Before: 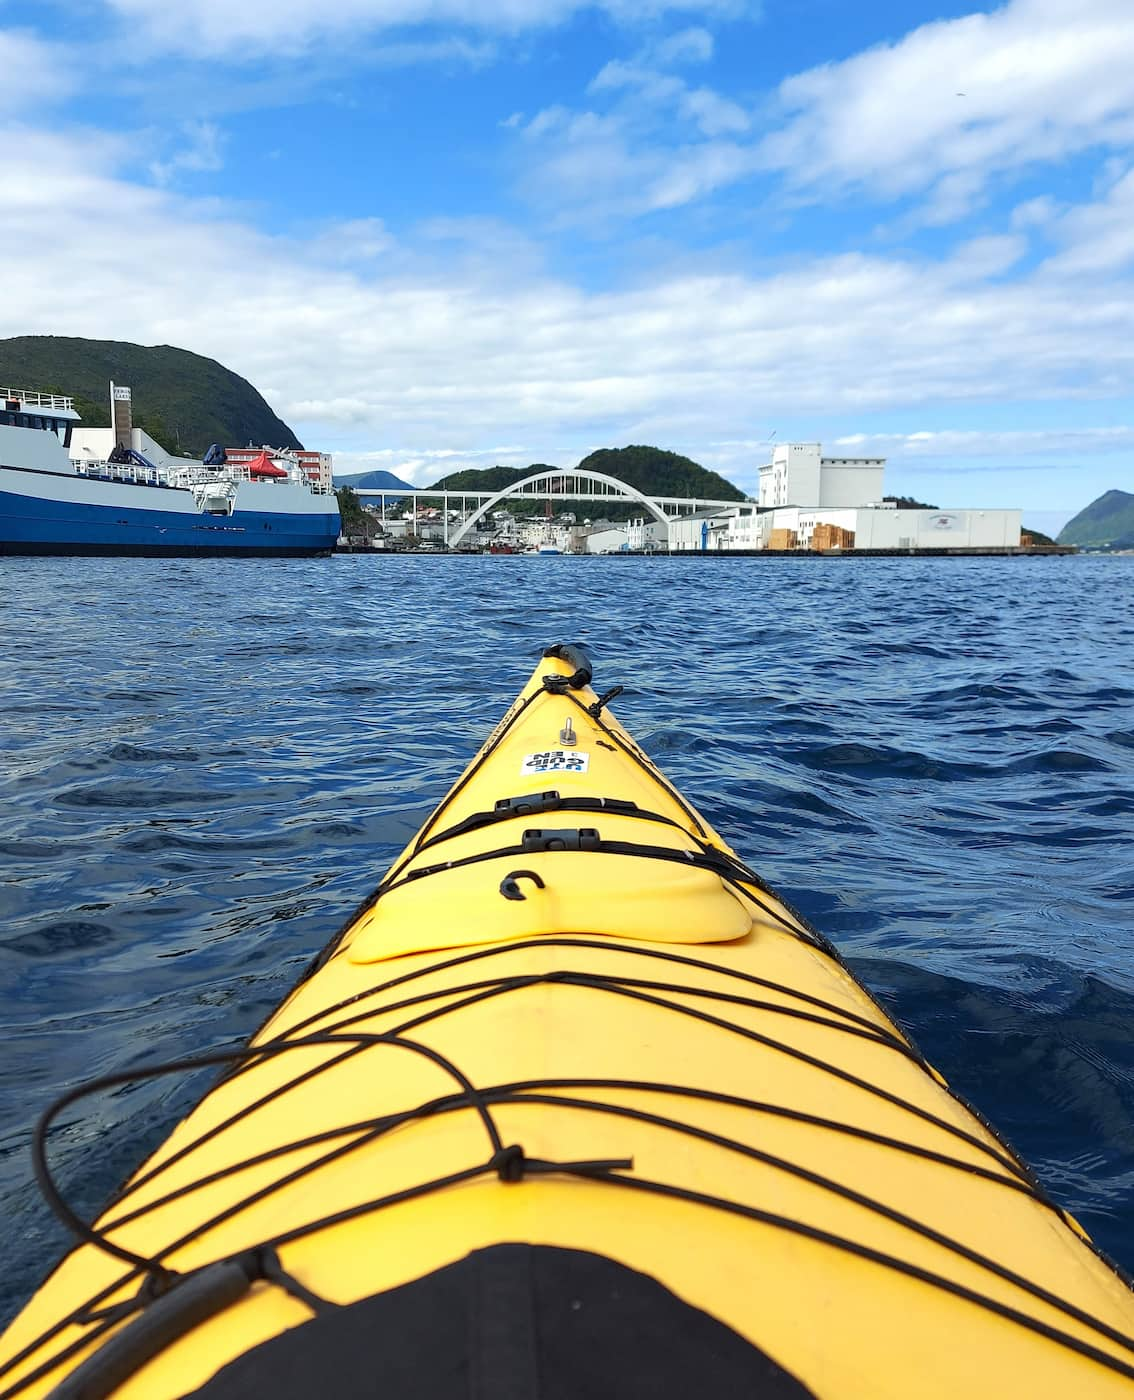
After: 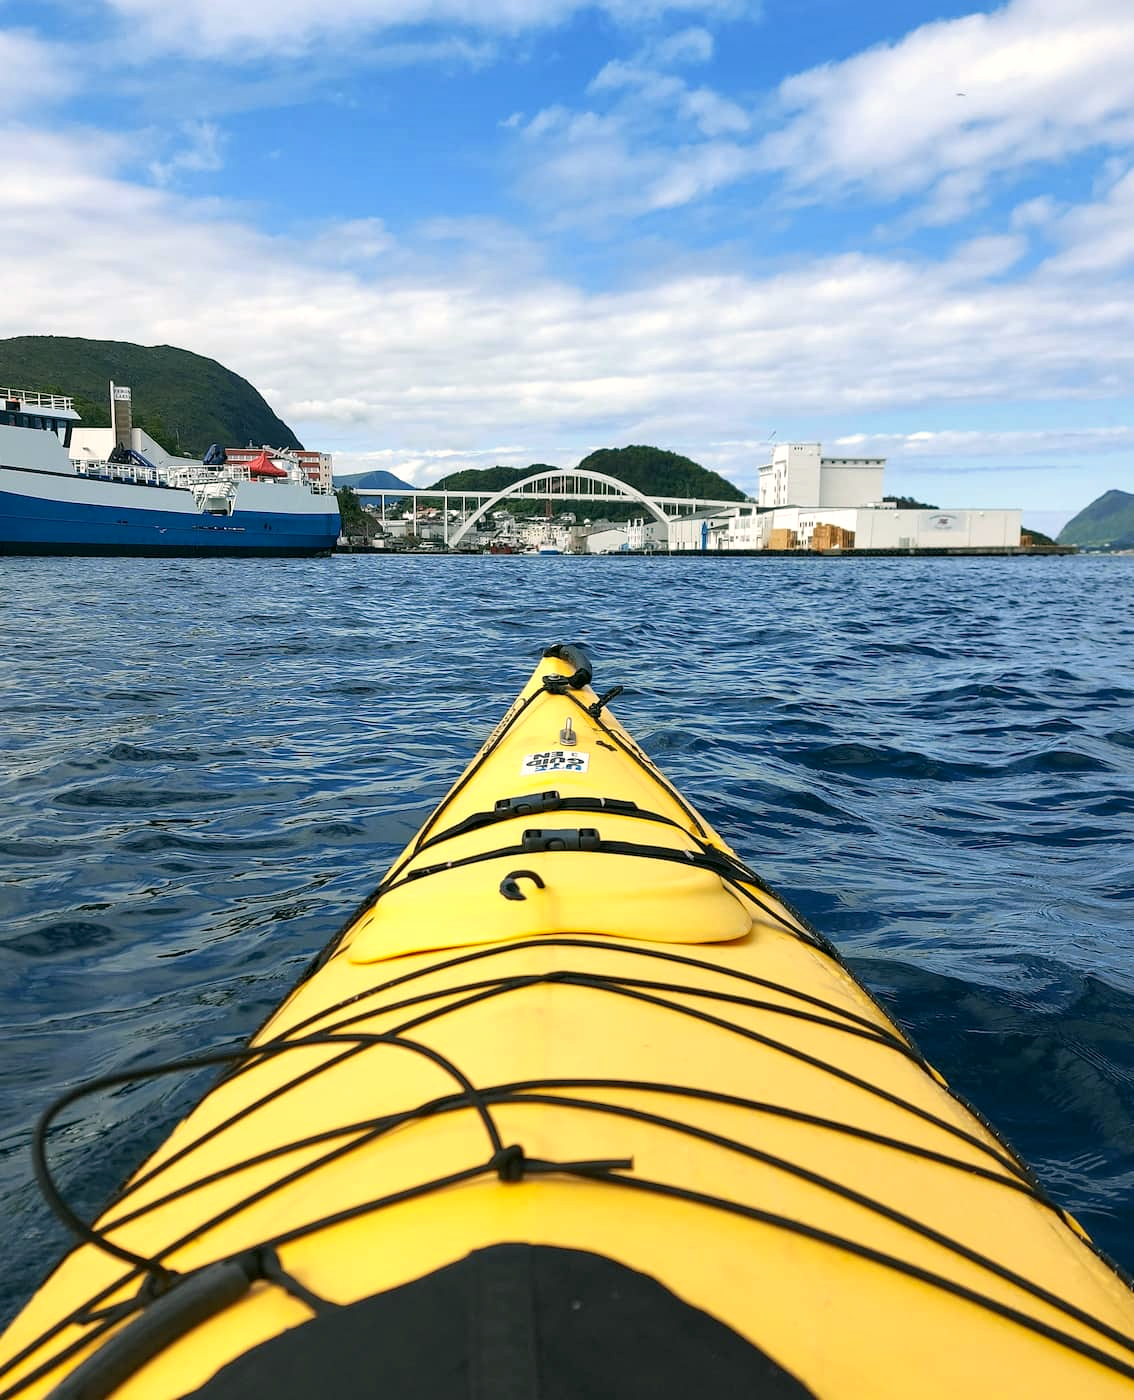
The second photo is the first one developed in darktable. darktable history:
local contrast: mode bilateral grid, contrast 20, coarseness 49, detail 119%, midtone range 0.2
color correction: highlights a* 4.2, highlights b* 4.95, shadows a* -7.25, shadows b* 4.66
